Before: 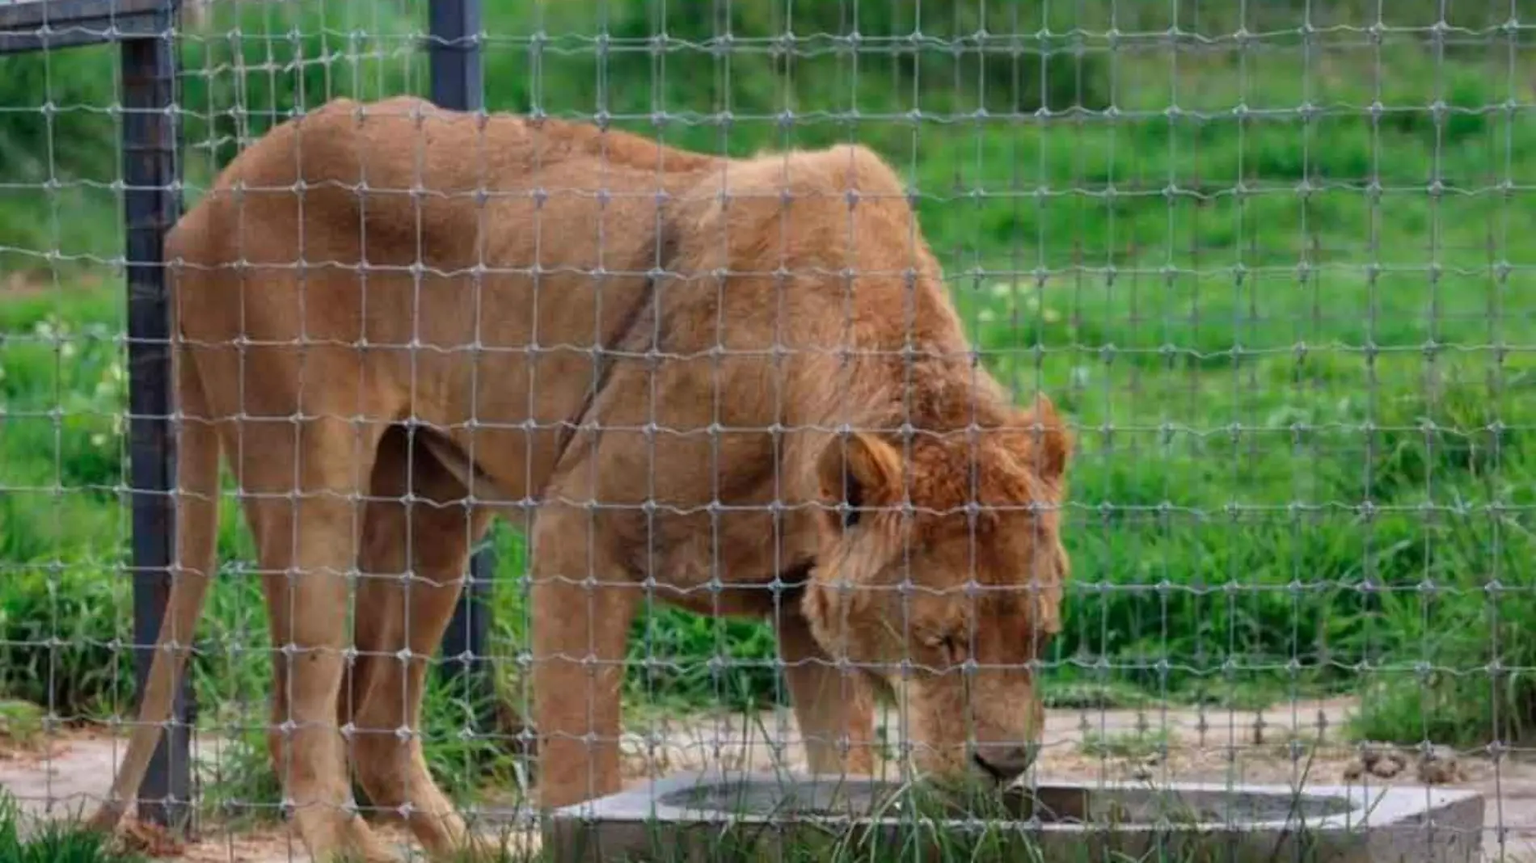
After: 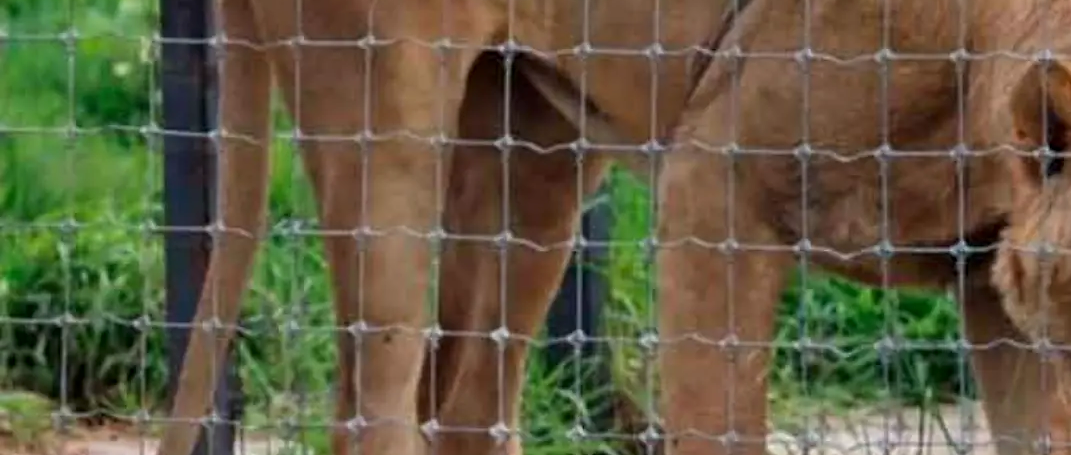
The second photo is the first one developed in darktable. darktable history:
crop: top 44.483%, right 43.593%, bottom 12.892%
contrast equalizer: y [[0.5, 0.504, 0.515, 0.527, 0.535, 0.534], [0.5 ×6], [0.491, 0.387, 0.179, 0.068, 0.068, 0.068], [0 ×5, 0.023], [0 ×6]]
